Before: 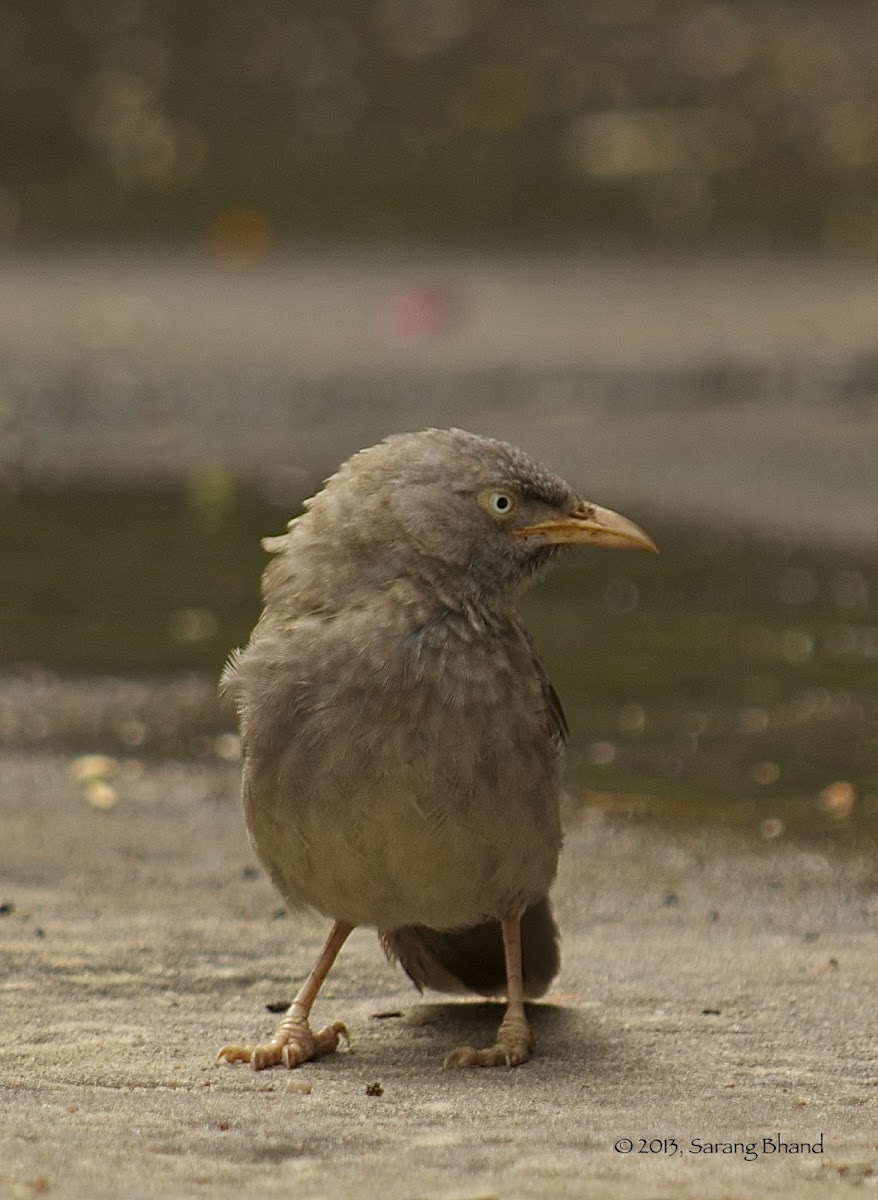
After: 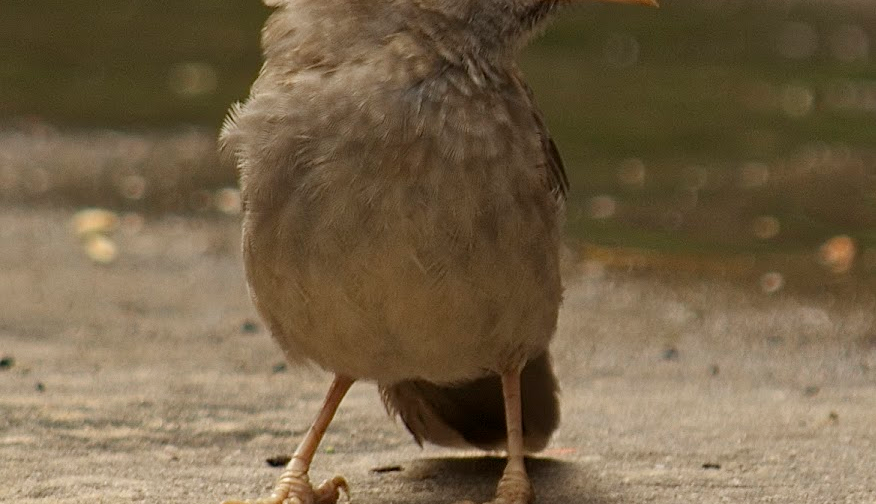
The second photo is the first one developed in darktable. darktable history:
base curve: curves: ch0 [(0, 0) (0.283, 0.295) (1, 1)], preserve colors none
crop: top 45.551%, bottom 12.262%
